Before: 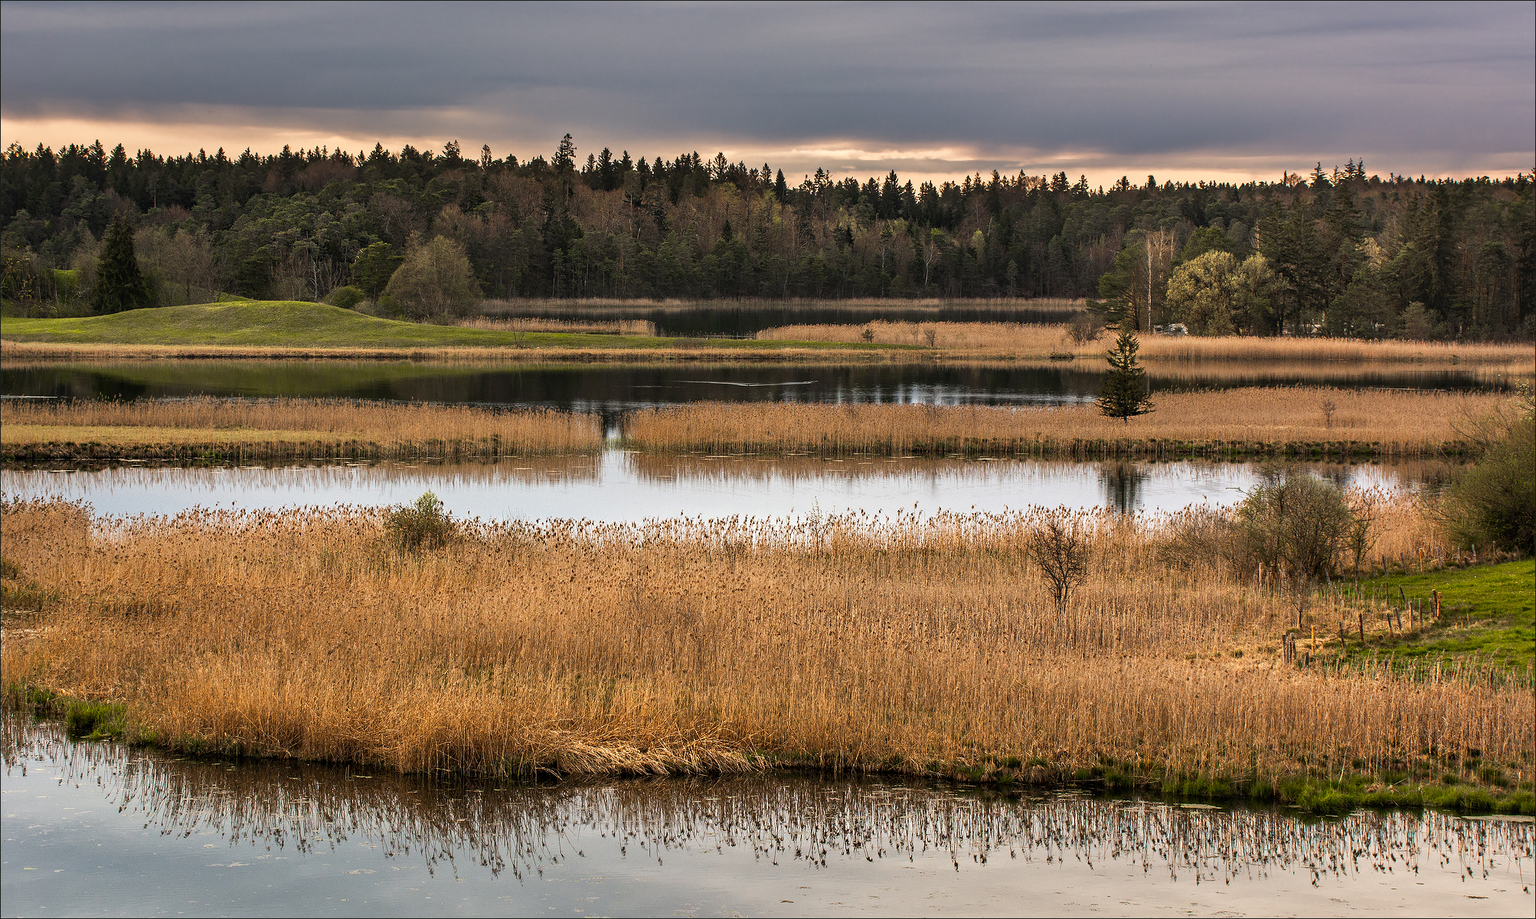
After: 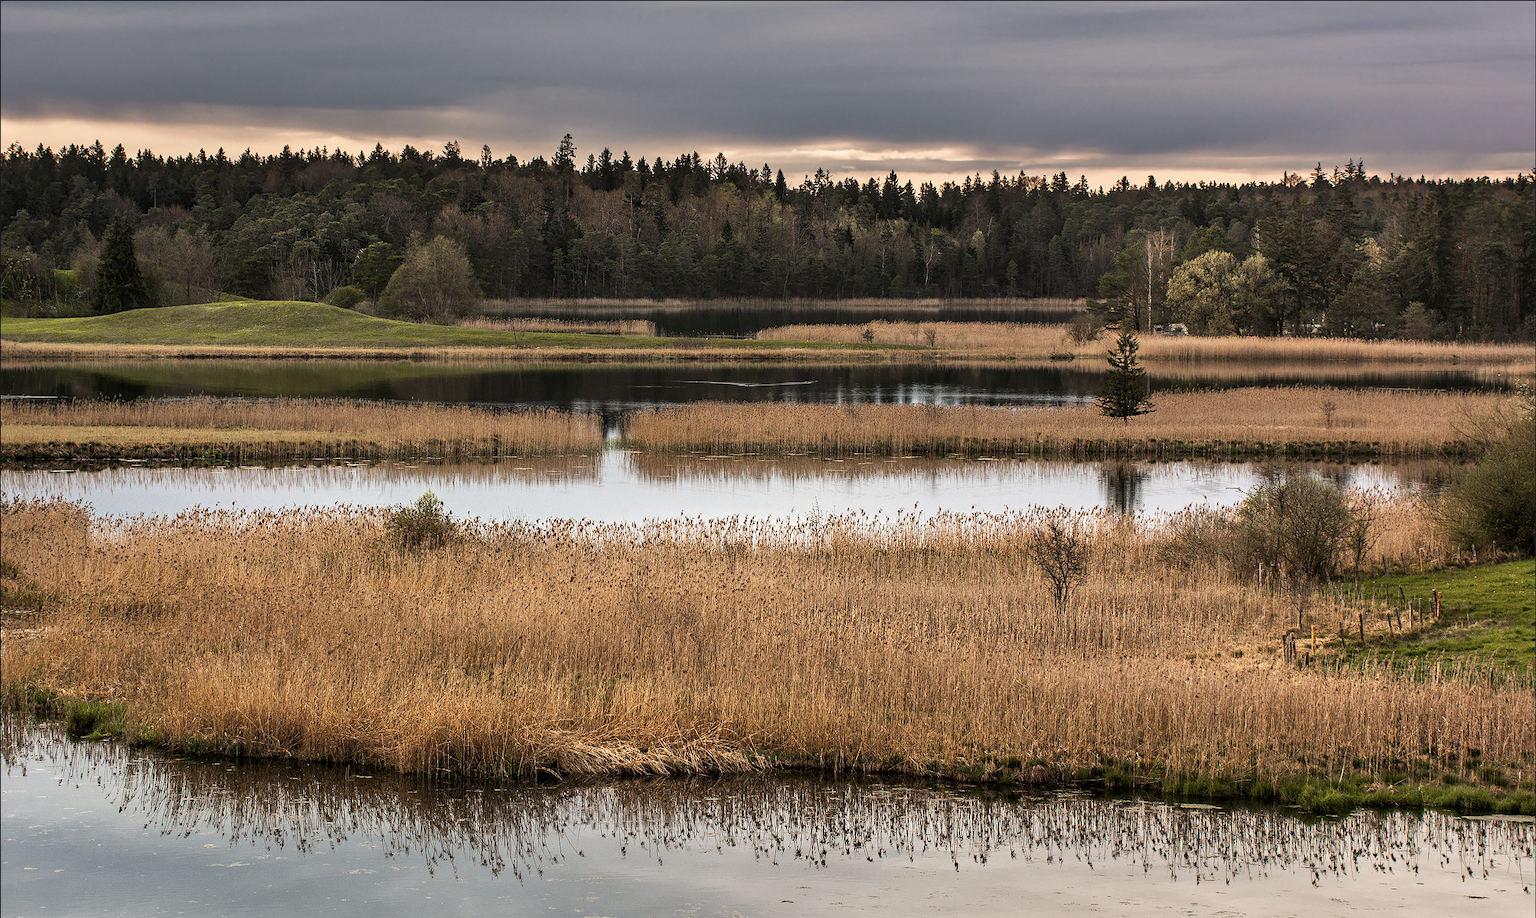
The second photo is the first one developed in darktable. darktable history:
contrast brightness saturation: contrast 0.061, brightness -0.012, saturation -0.213
